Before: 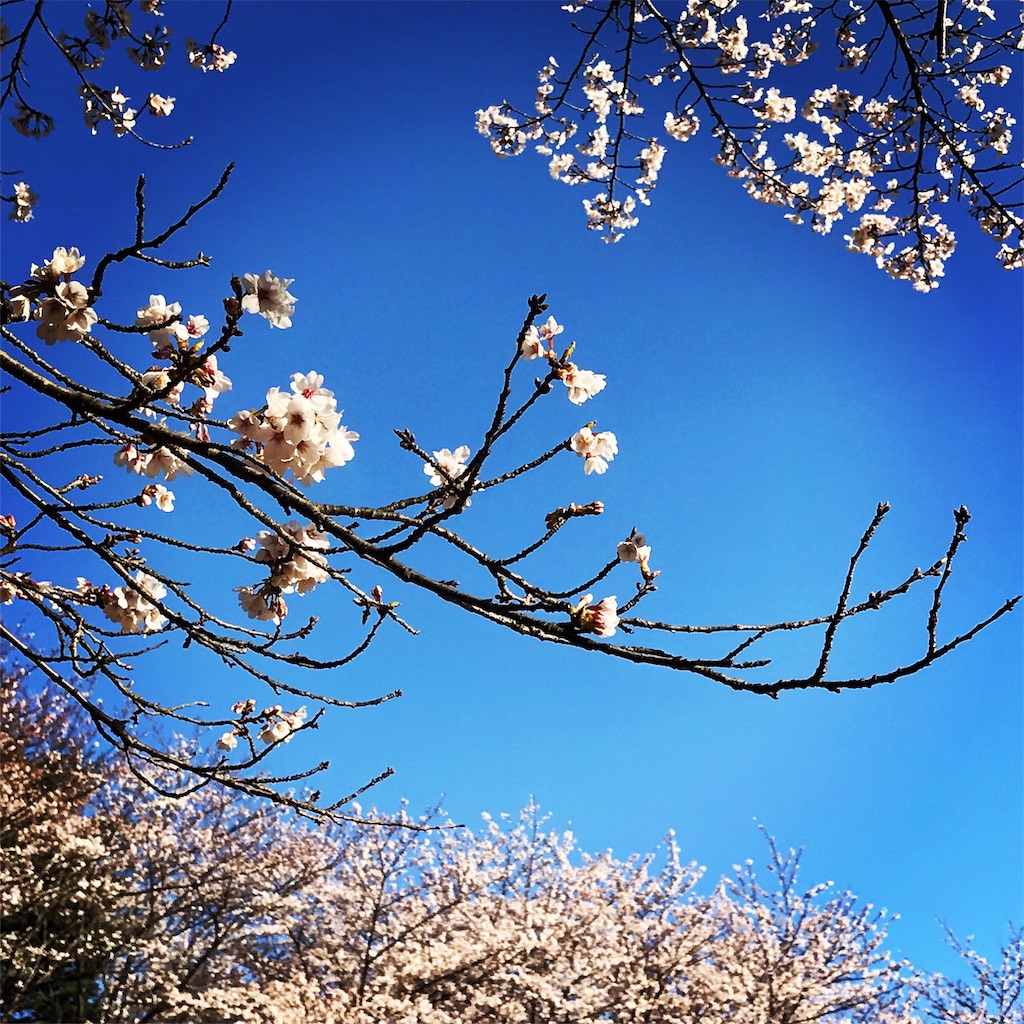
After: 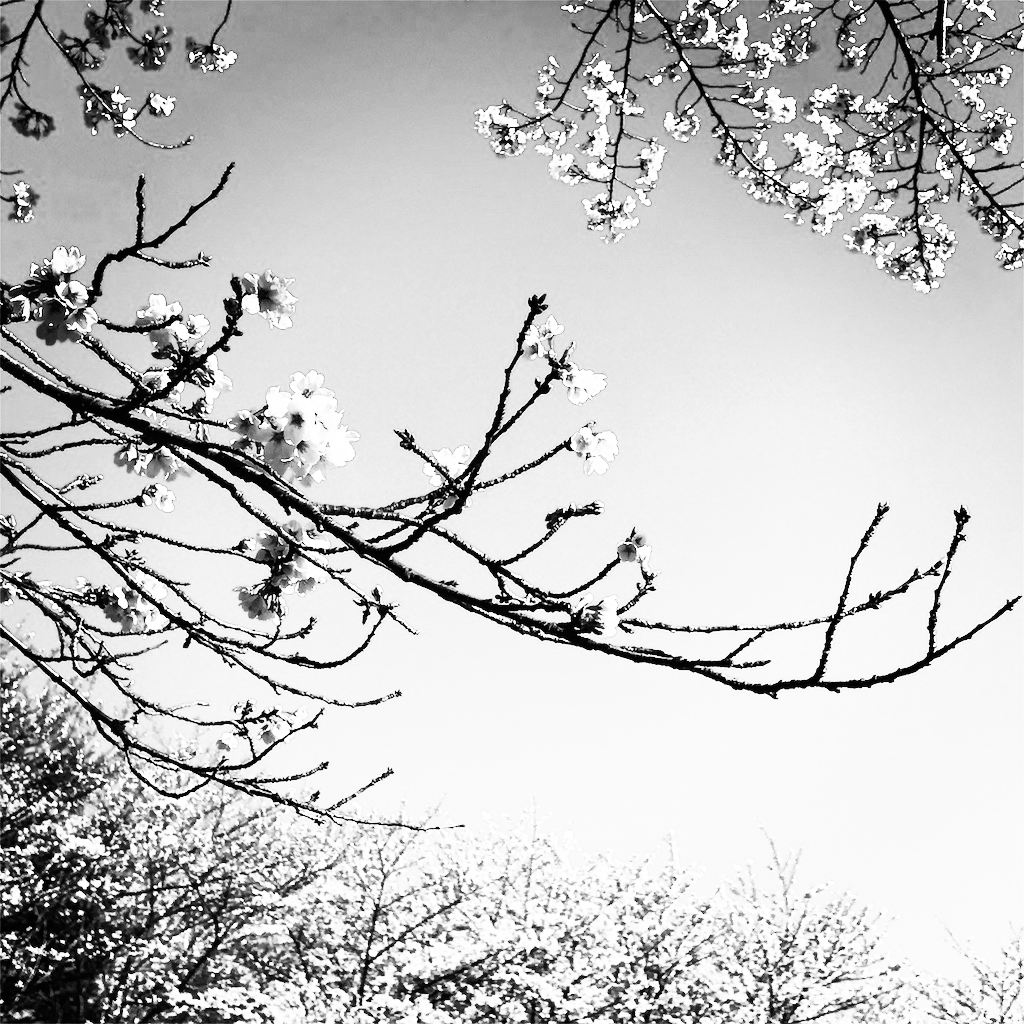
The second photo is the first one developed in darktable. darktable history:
color calibration: output gray [0.253, 0.26, 0.487, 0], x 0.37, y 0.382, temperature 4311.22 K
base curve: curves: ch0 [(0, 0) (0.007, 0.004) (0.027, 0.03) (0.046, 0.07) (0.207, 0.54) (0.442, 0.872) (0.673, 0.972) (1, 1)], preserve colors none
